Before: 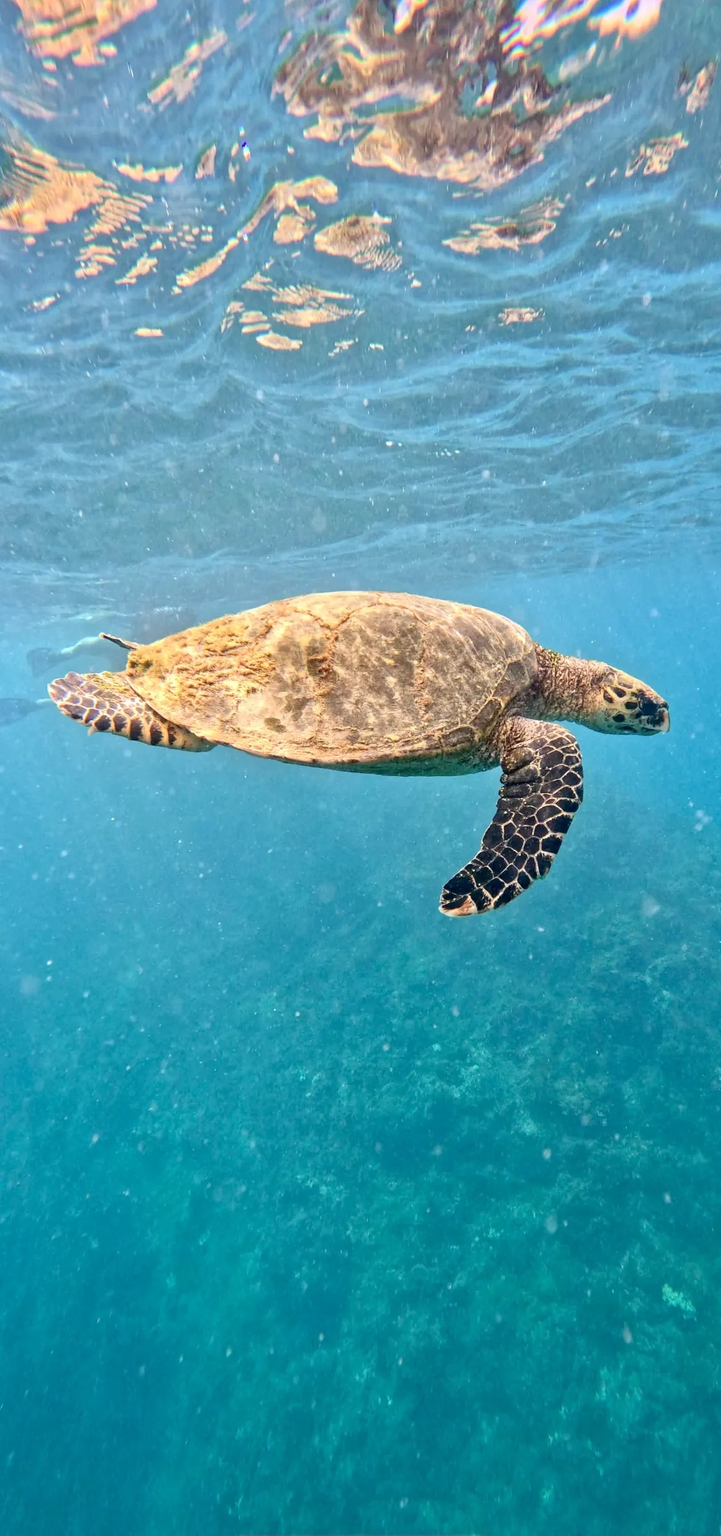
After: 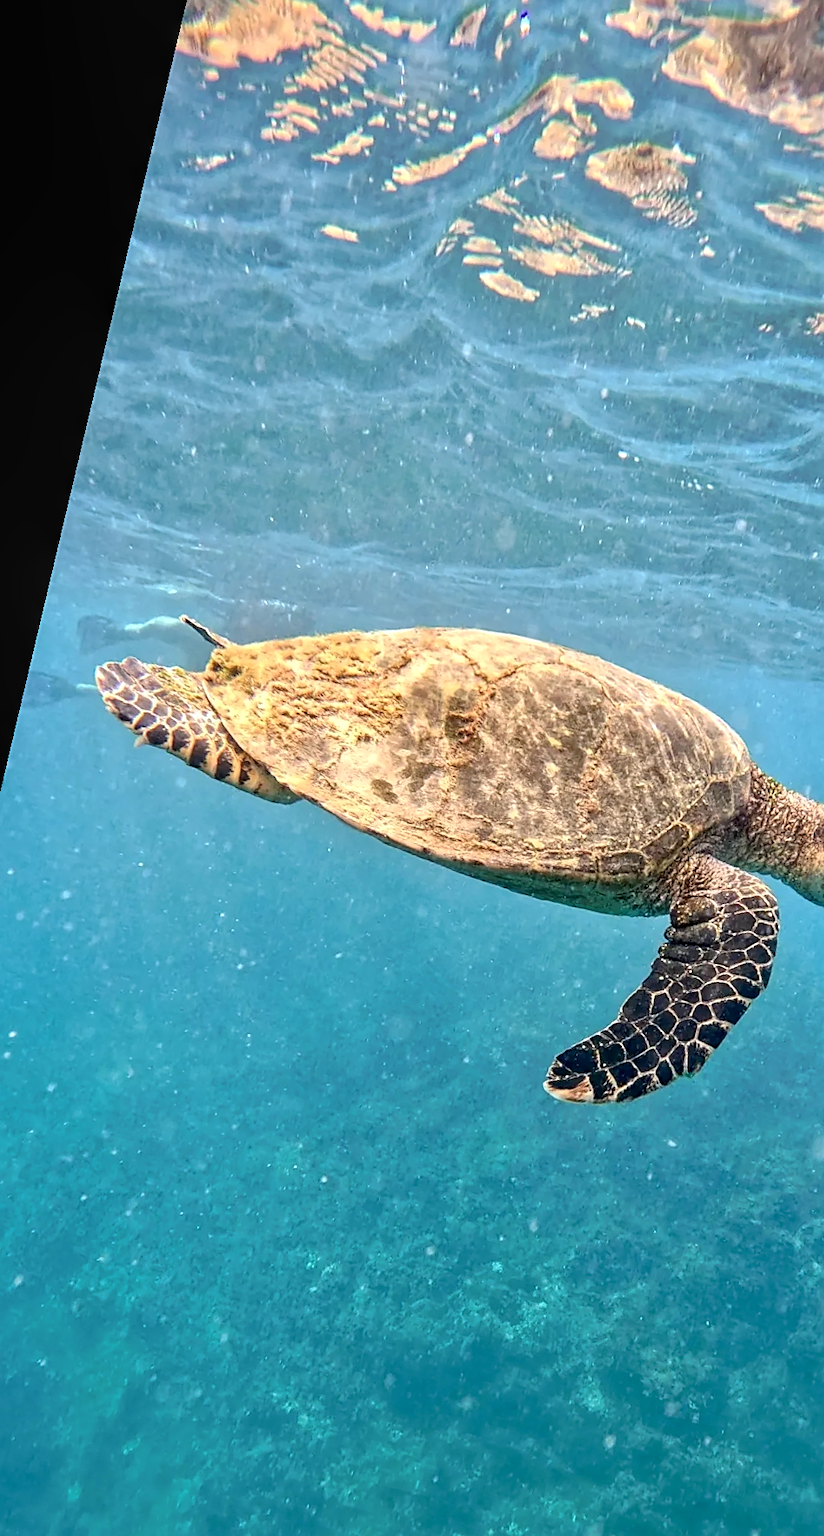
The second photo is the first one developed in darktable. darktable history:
rotate and perspective: rotation 13.27°, automatic cropping off
sharpen: on, module defaults
tone curve: curves: ch0 [(0, 0) (0.003, 0.013) (0.011, 0.017) (0.025, 0.028) (0.044, 0.049) (0.069, 0.07) (0.1, 0.103) (0.136, 0.143) (0.177, 0.186) (0.224, 0.232) (0.277, 0.282) (0.335, 0.333) (0.399, 0.405) (0.468, 0.477) (0.543, 0.54) (0.623, 0.627) (0.709, 0.709) (0.801, 0.798) (0.898, 0.902) (1, 1)], preserve colors none
crop: left 16.202%, top 11.208%, right 26.045%, bottom 20.557%
local contrast: on, module defaults
